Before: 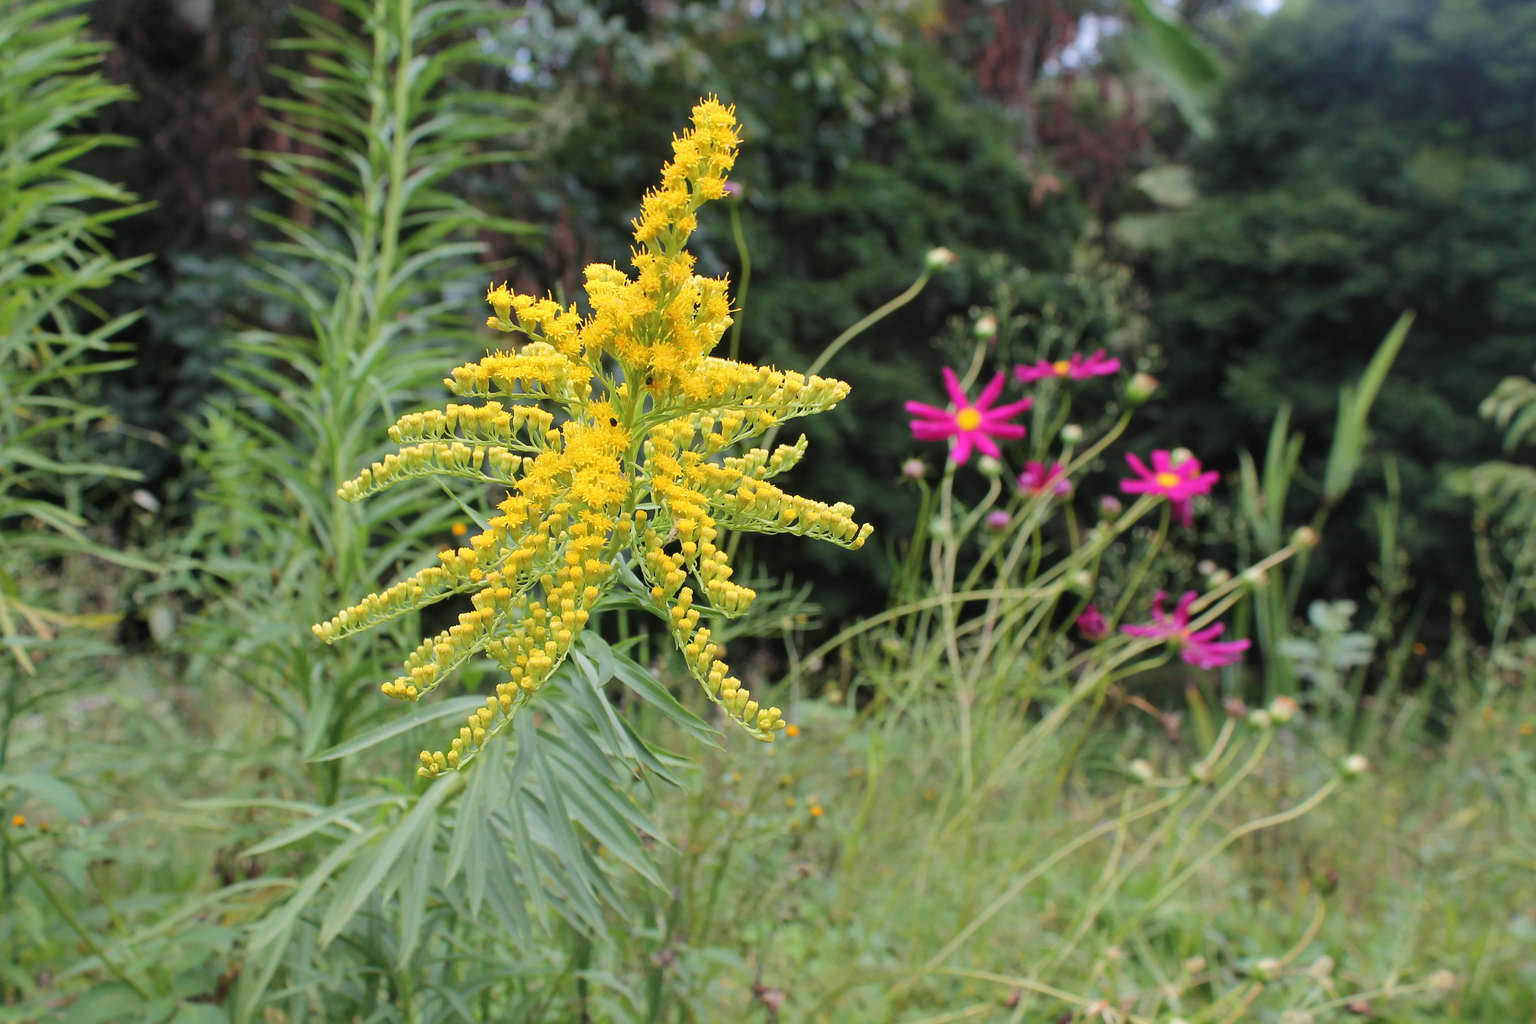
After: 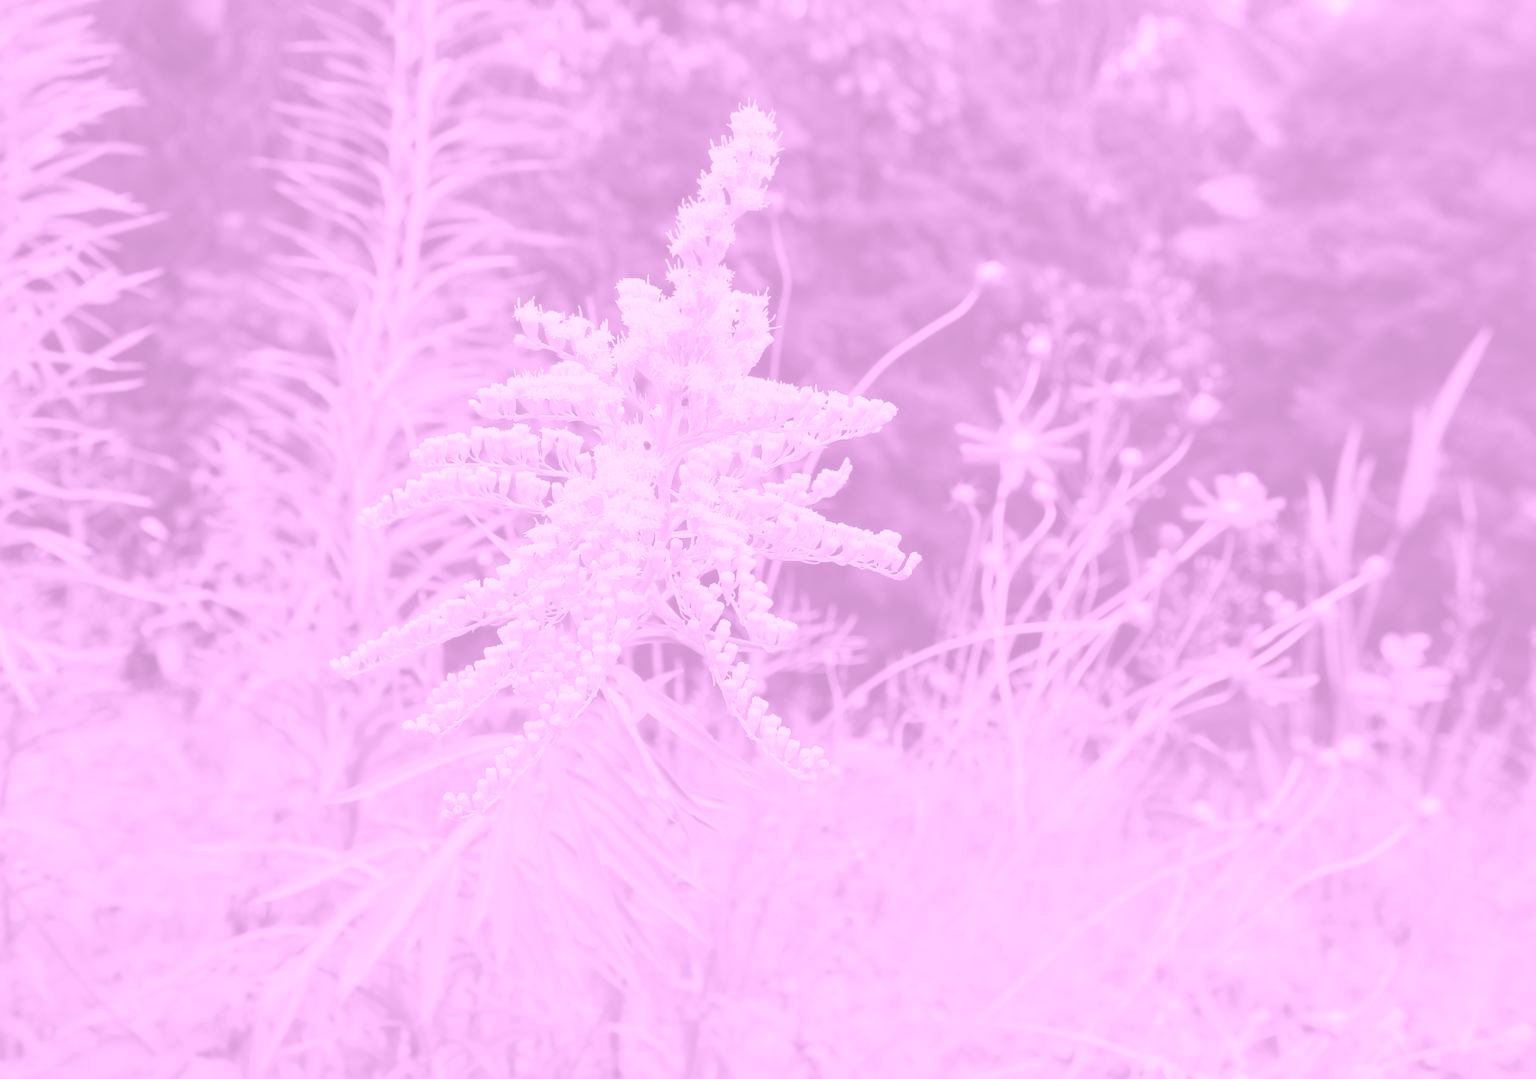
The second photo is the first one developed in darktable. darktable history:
crop and rotate: right 5.167%
white balance: red 1.188, blue 1.11
colorize: hue 331.2°, saturation 75%, source mix 30.28%, lightness 70.52%, version 1
